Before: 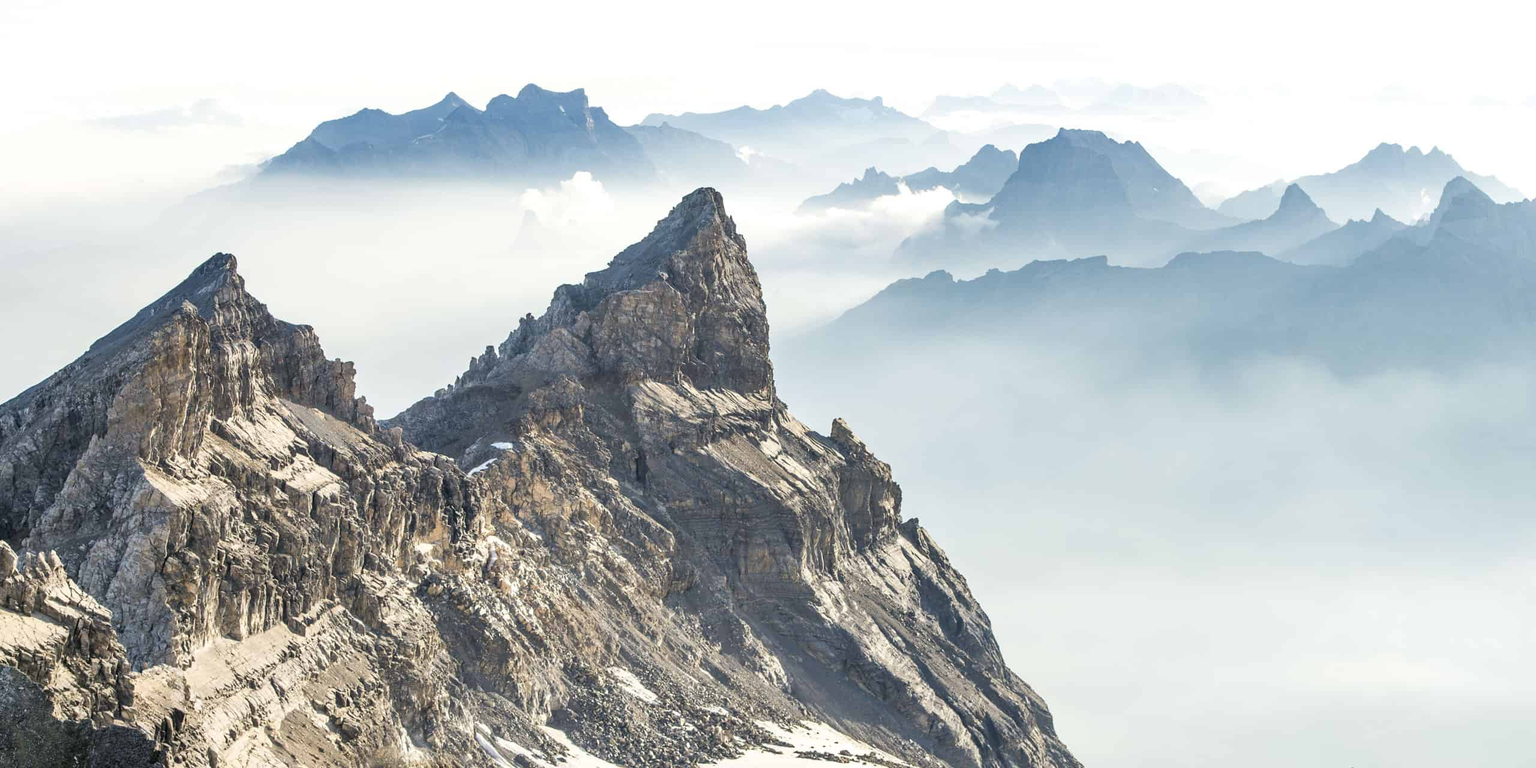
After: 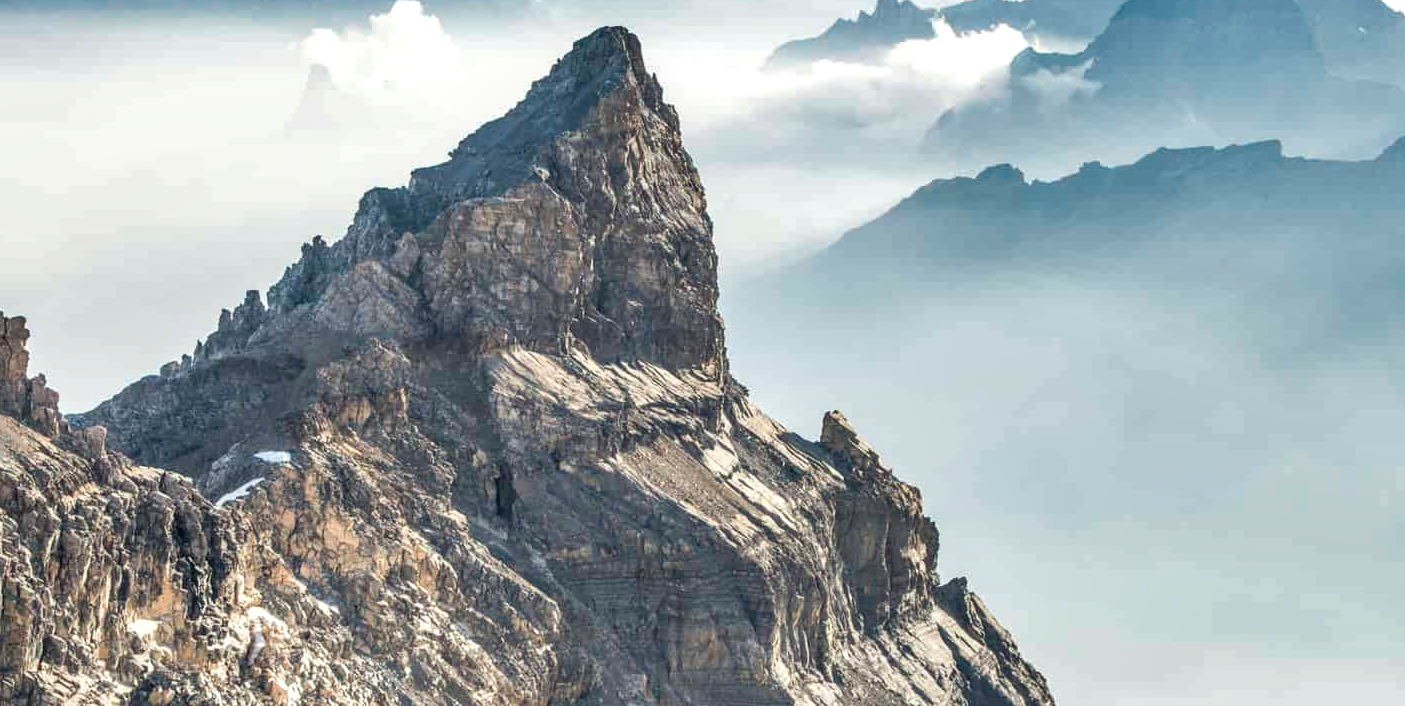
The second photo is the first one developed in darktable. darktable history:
shadows and highlights: highlights color adjustment 56.04%, low approximation 0.01, soften with gaussian
local contrast: on, module defaults
crop and rotate: left 22.062%, top 22.412%, right 23.039%, bottom 22.421%
